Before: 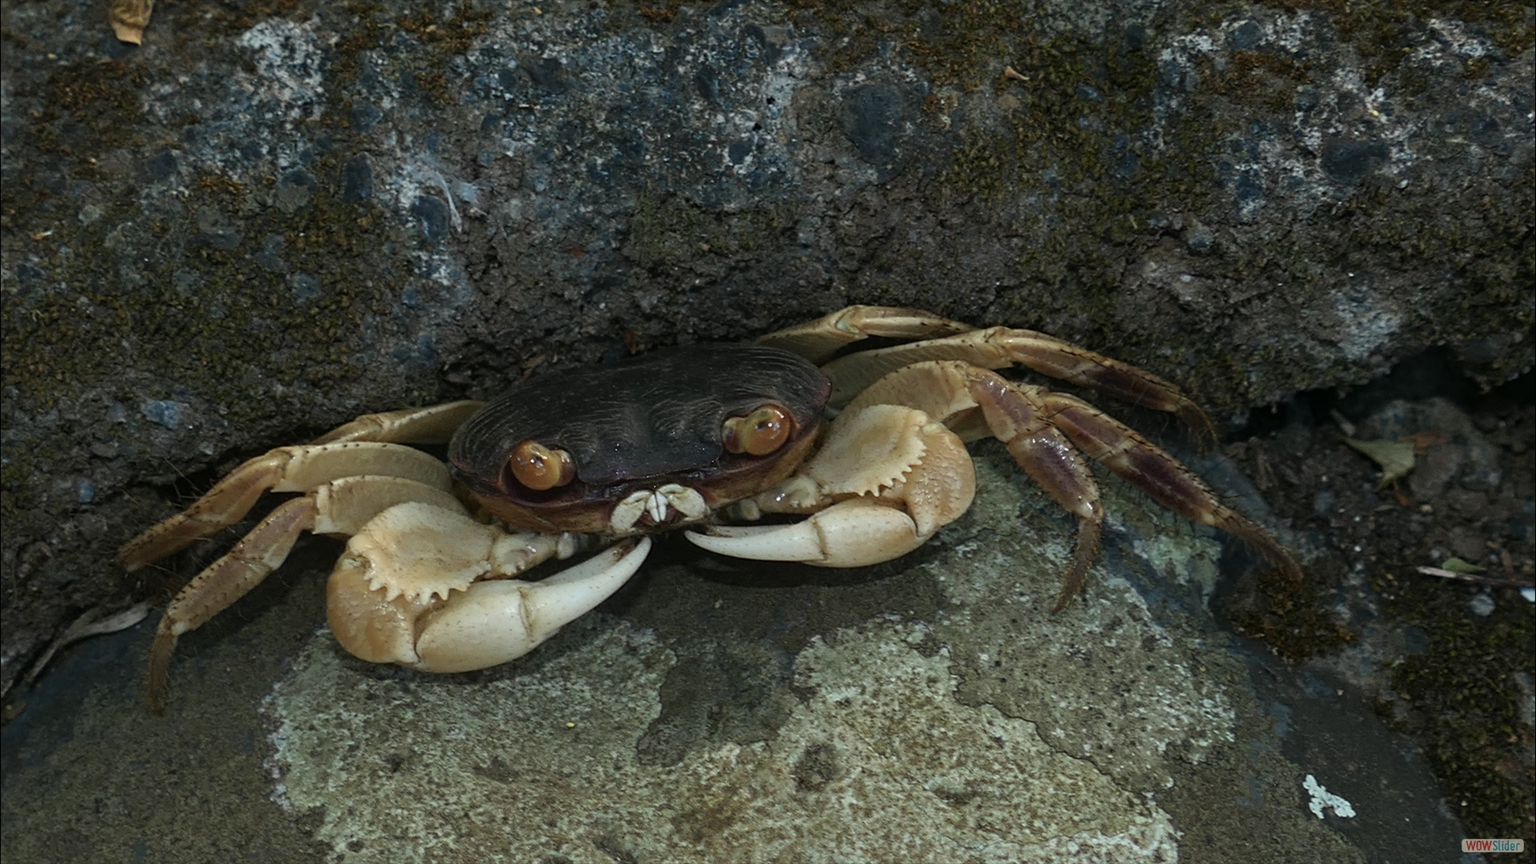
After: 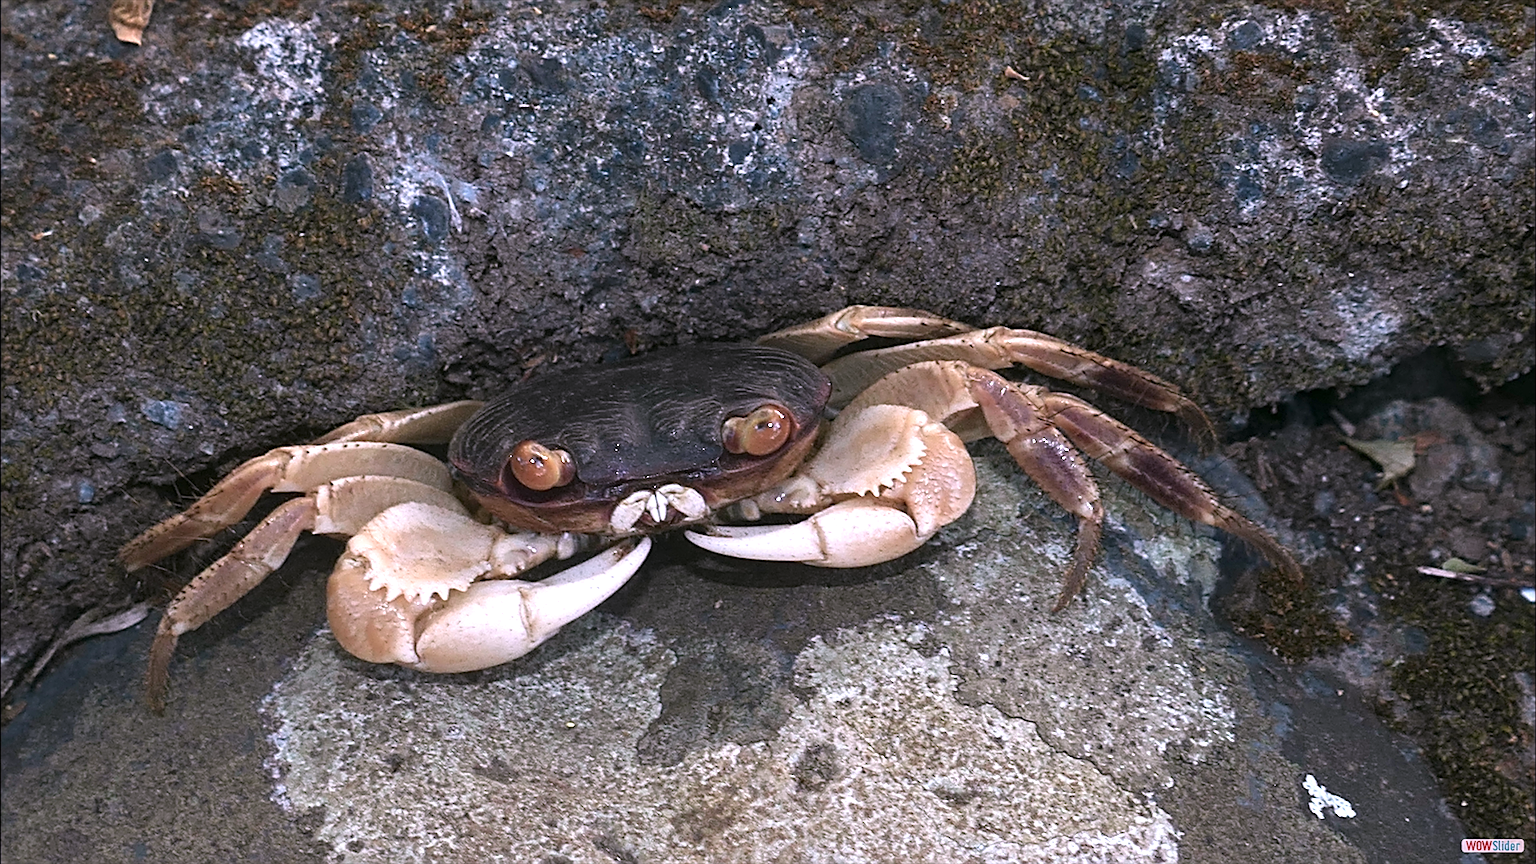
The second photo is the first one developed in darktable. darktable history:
sharpen: on, module defaults
color correction: highlights a* 16.01, highlights b* -20.53
exposure: exposure 1.161 EV, compensate exposure bias true, compensate highlight preservation false
